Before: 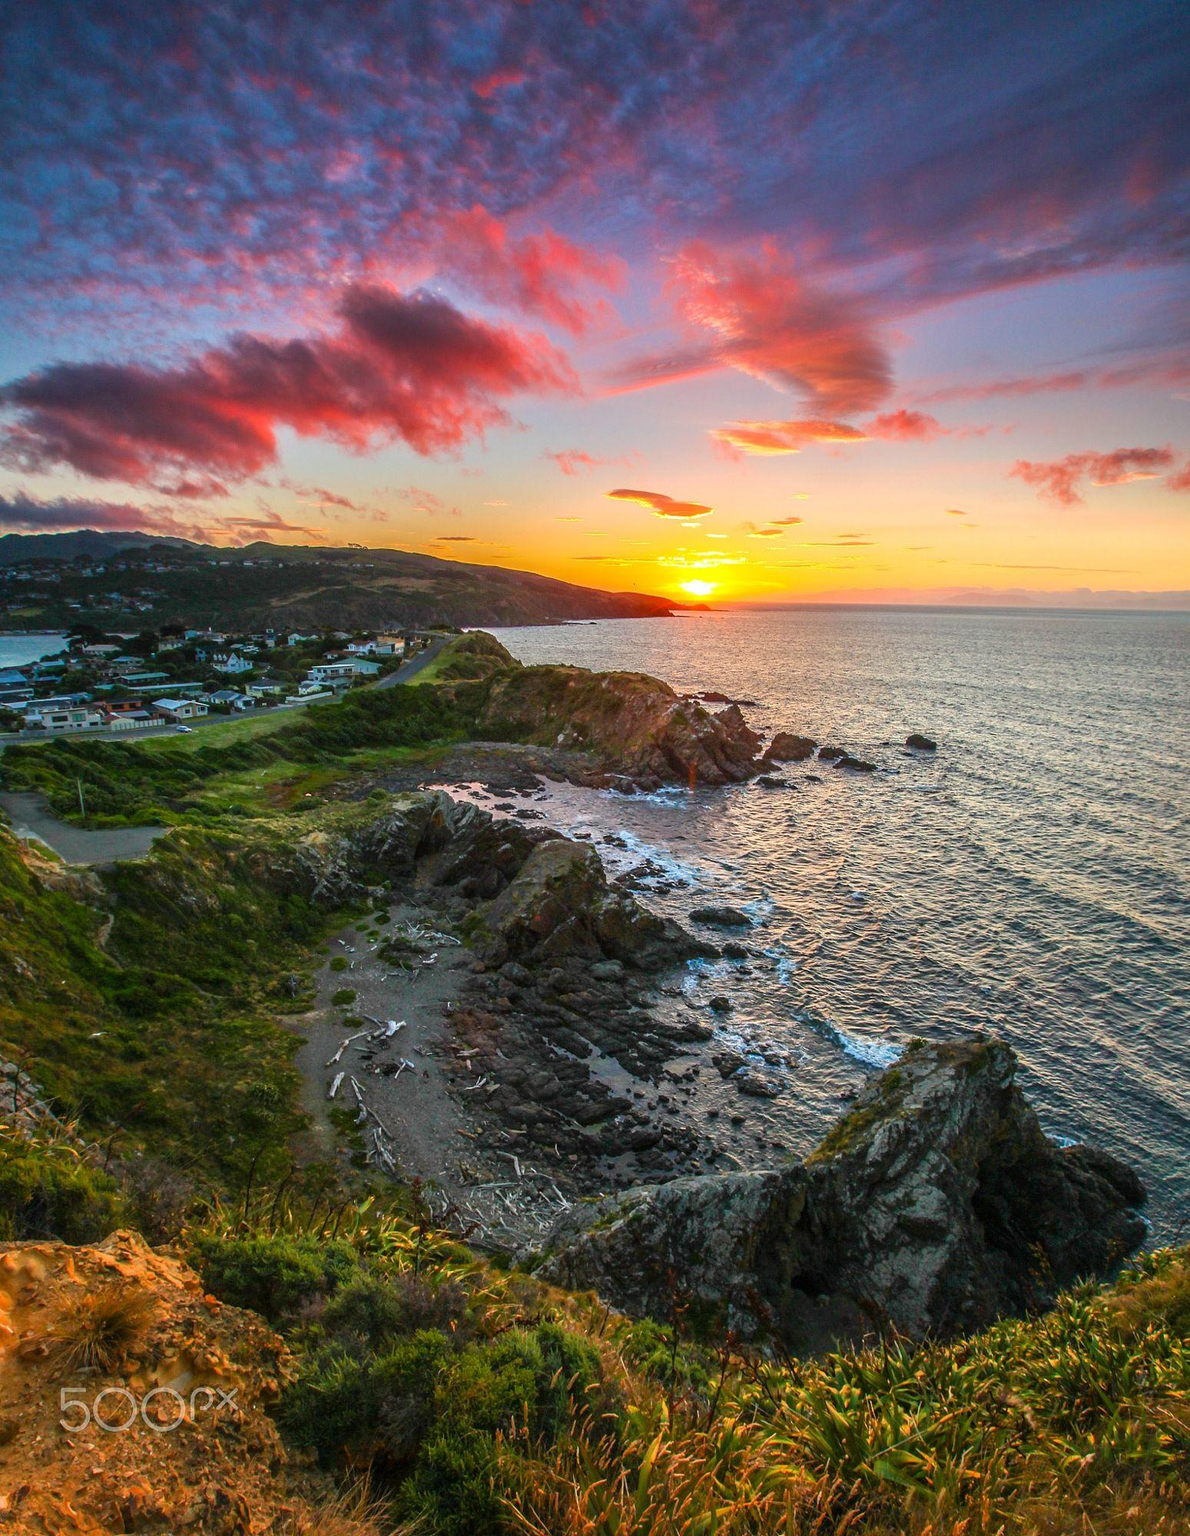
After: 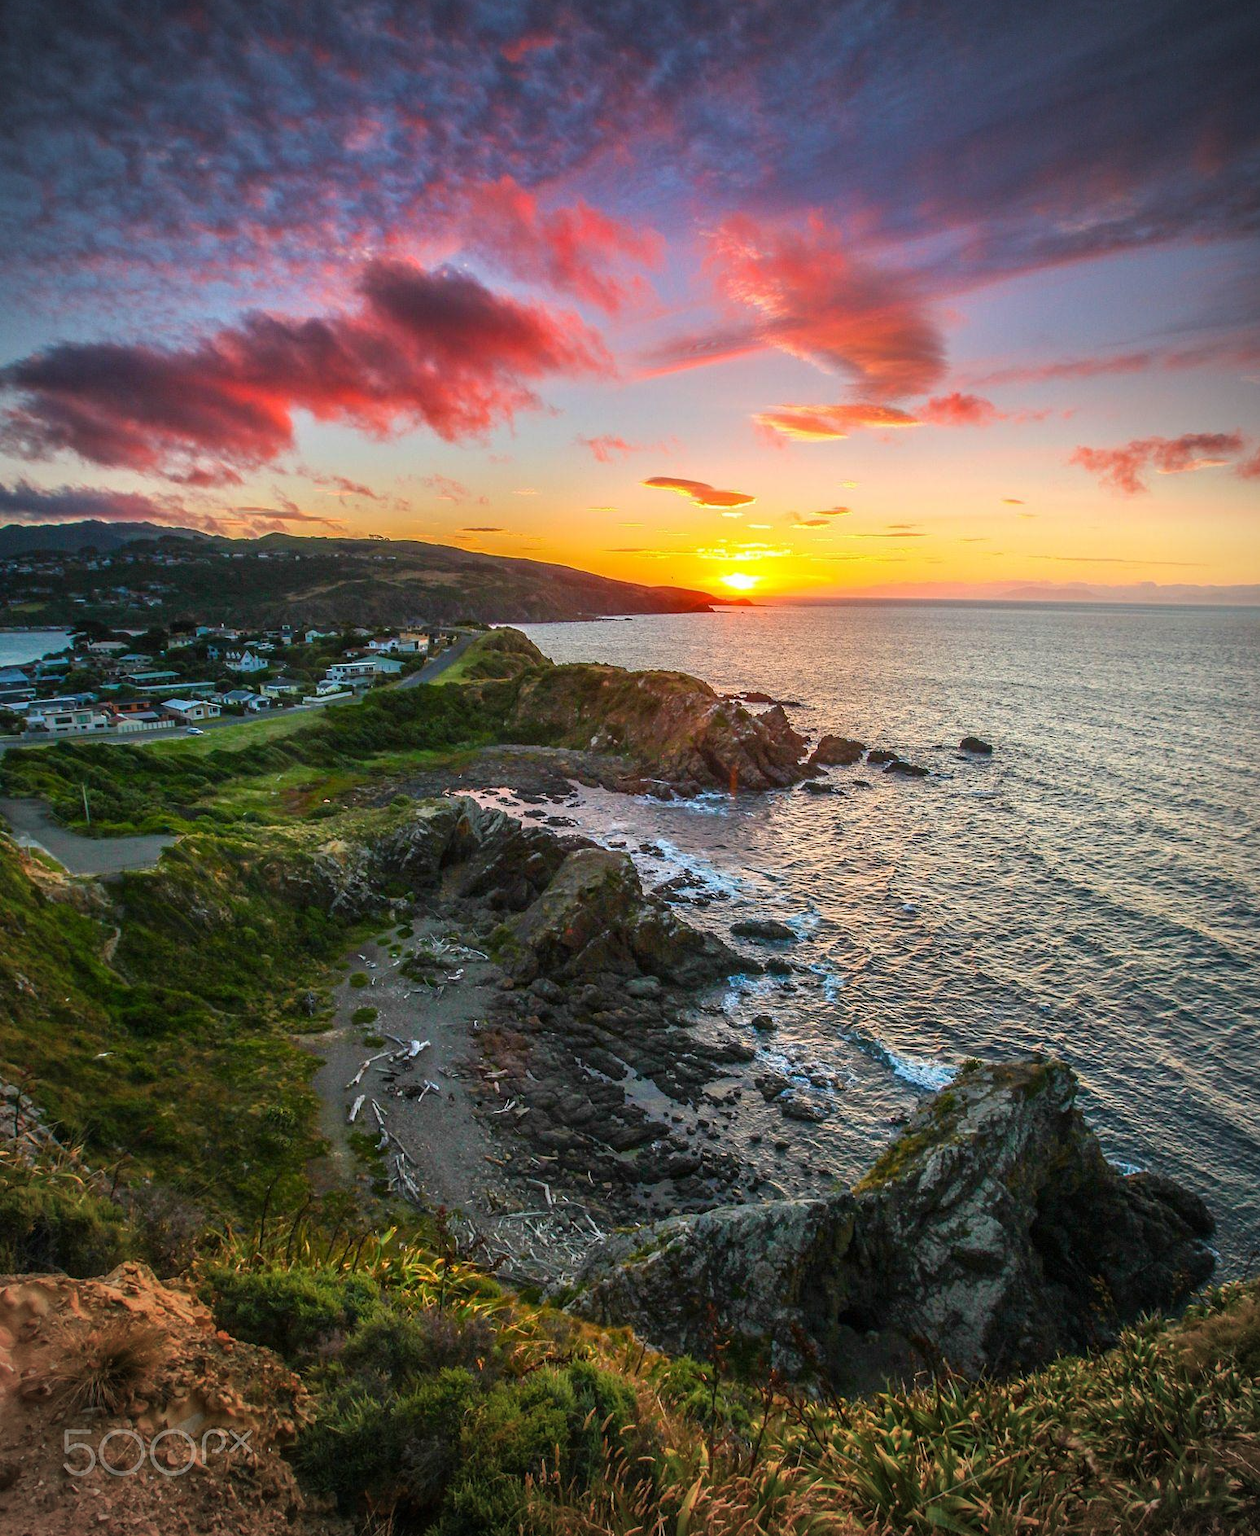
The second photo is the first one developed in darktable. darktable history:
vignetting: fall-off start 73.98%
crop and rotate: top 2.571%, bottom 3.03%
